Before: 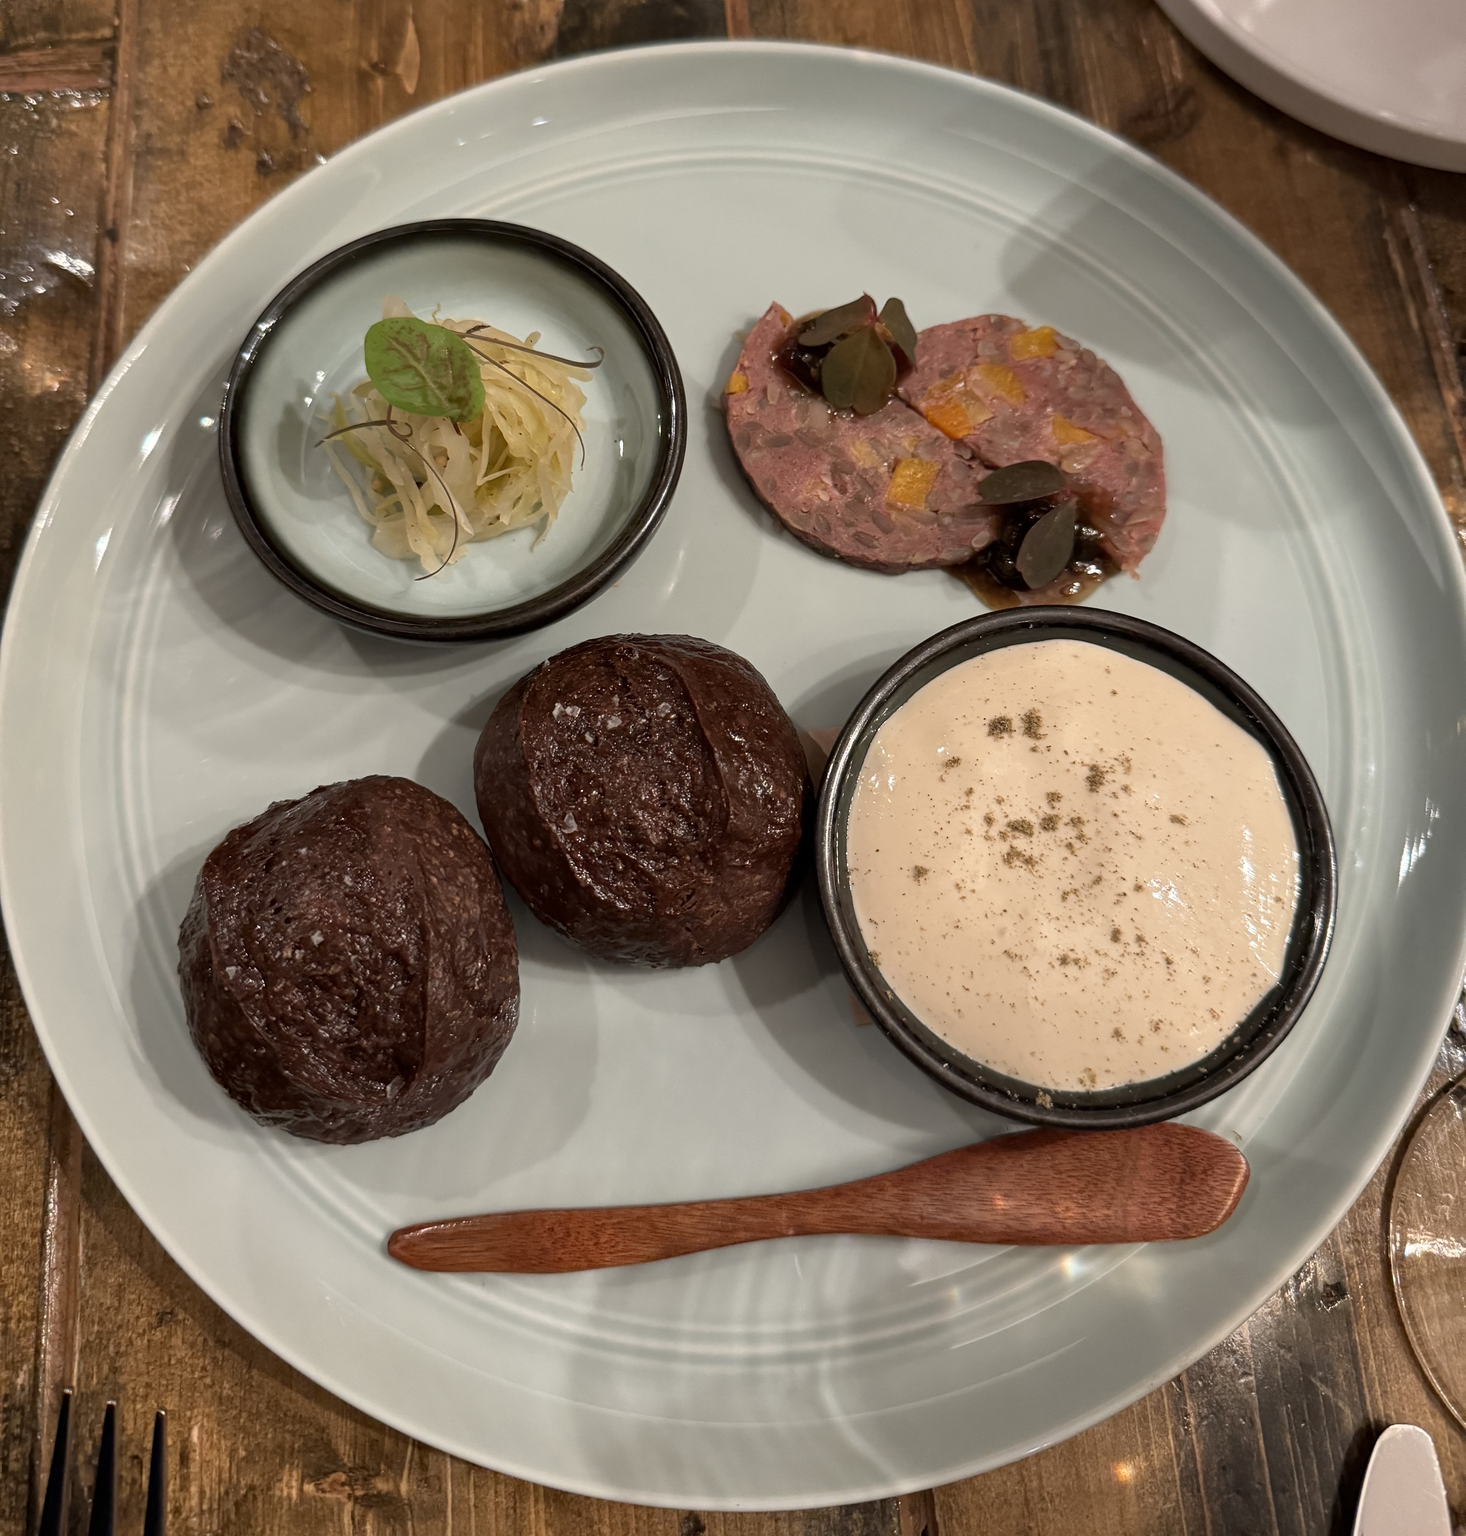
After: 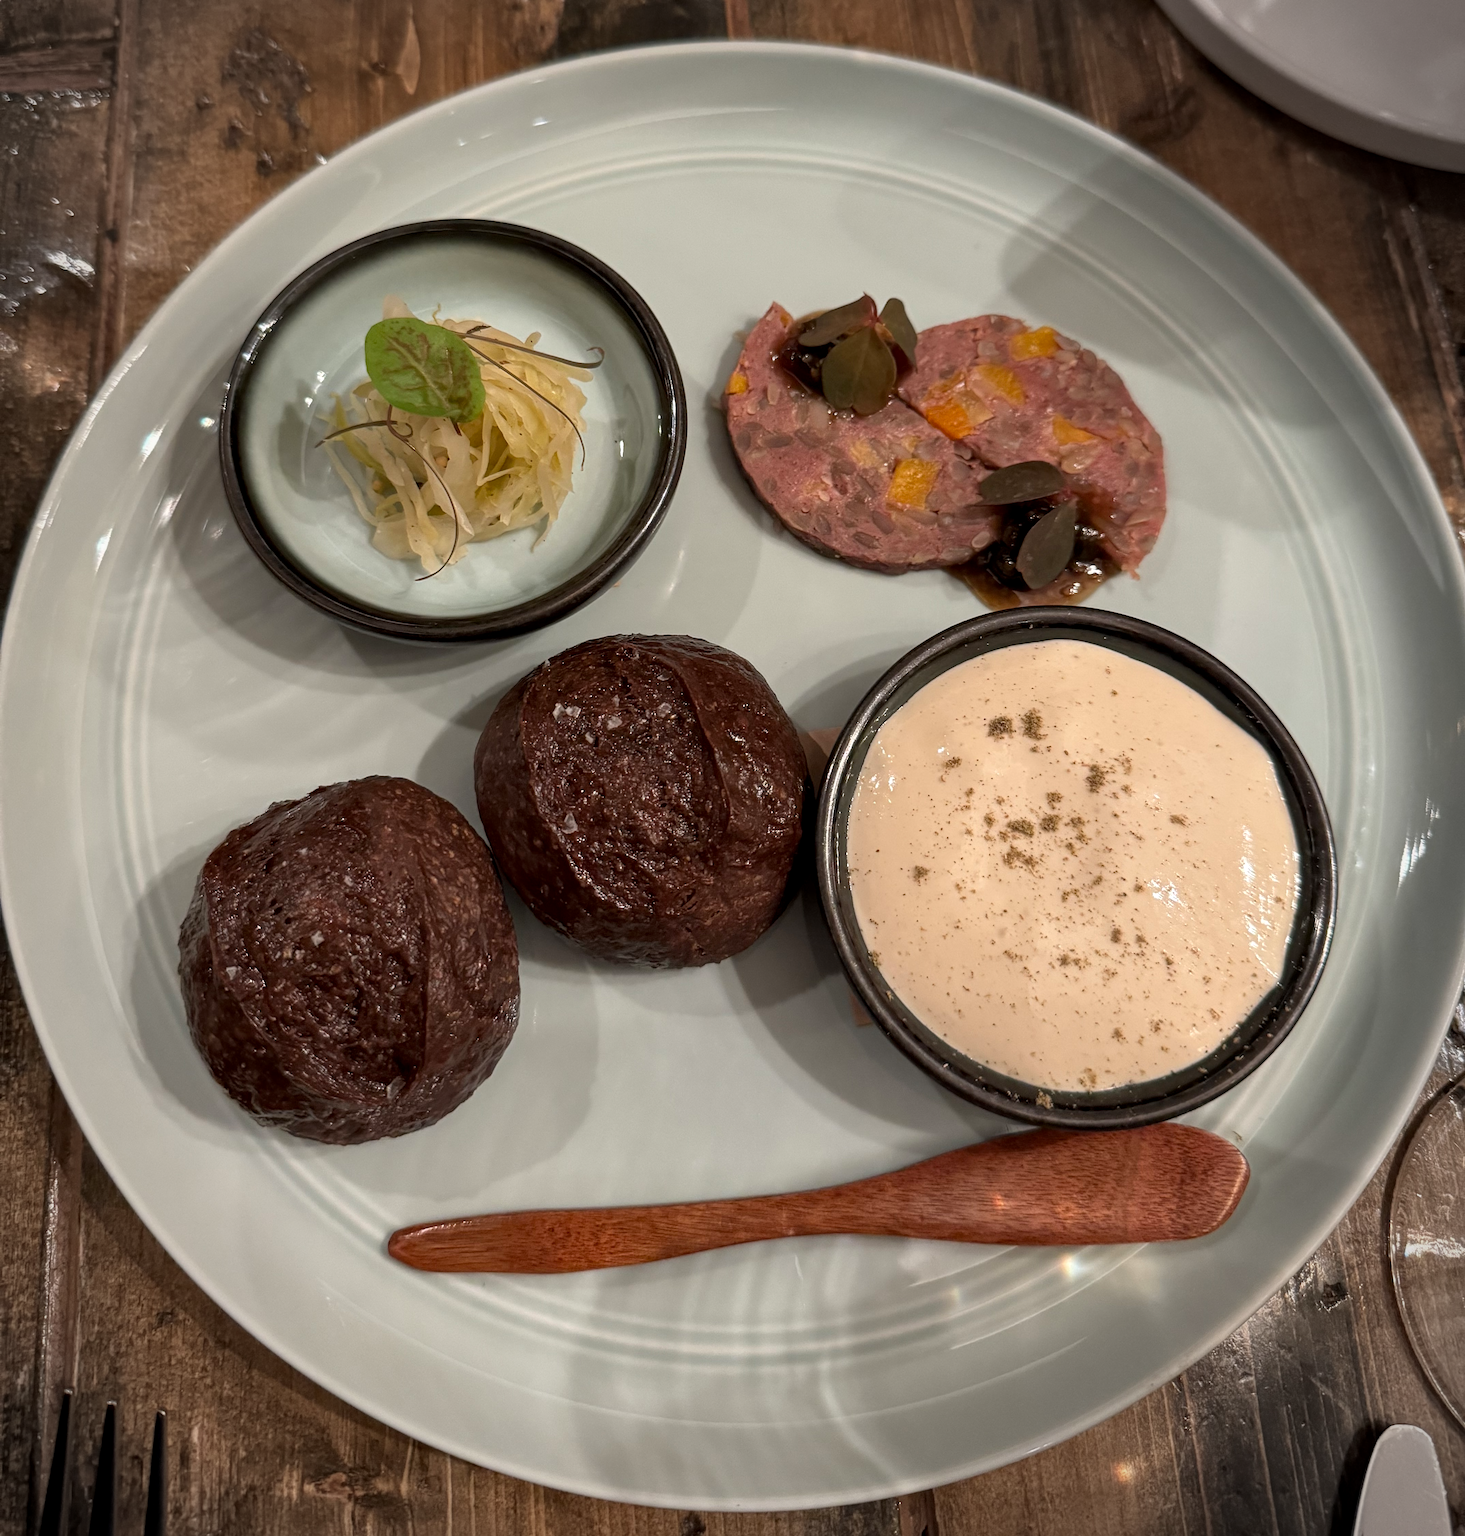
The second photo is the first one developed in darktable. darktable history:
vignetting: automatic ratio true
local contrast: highlights 100%, shadows 100%, detail 120%, midtone range 0.2
